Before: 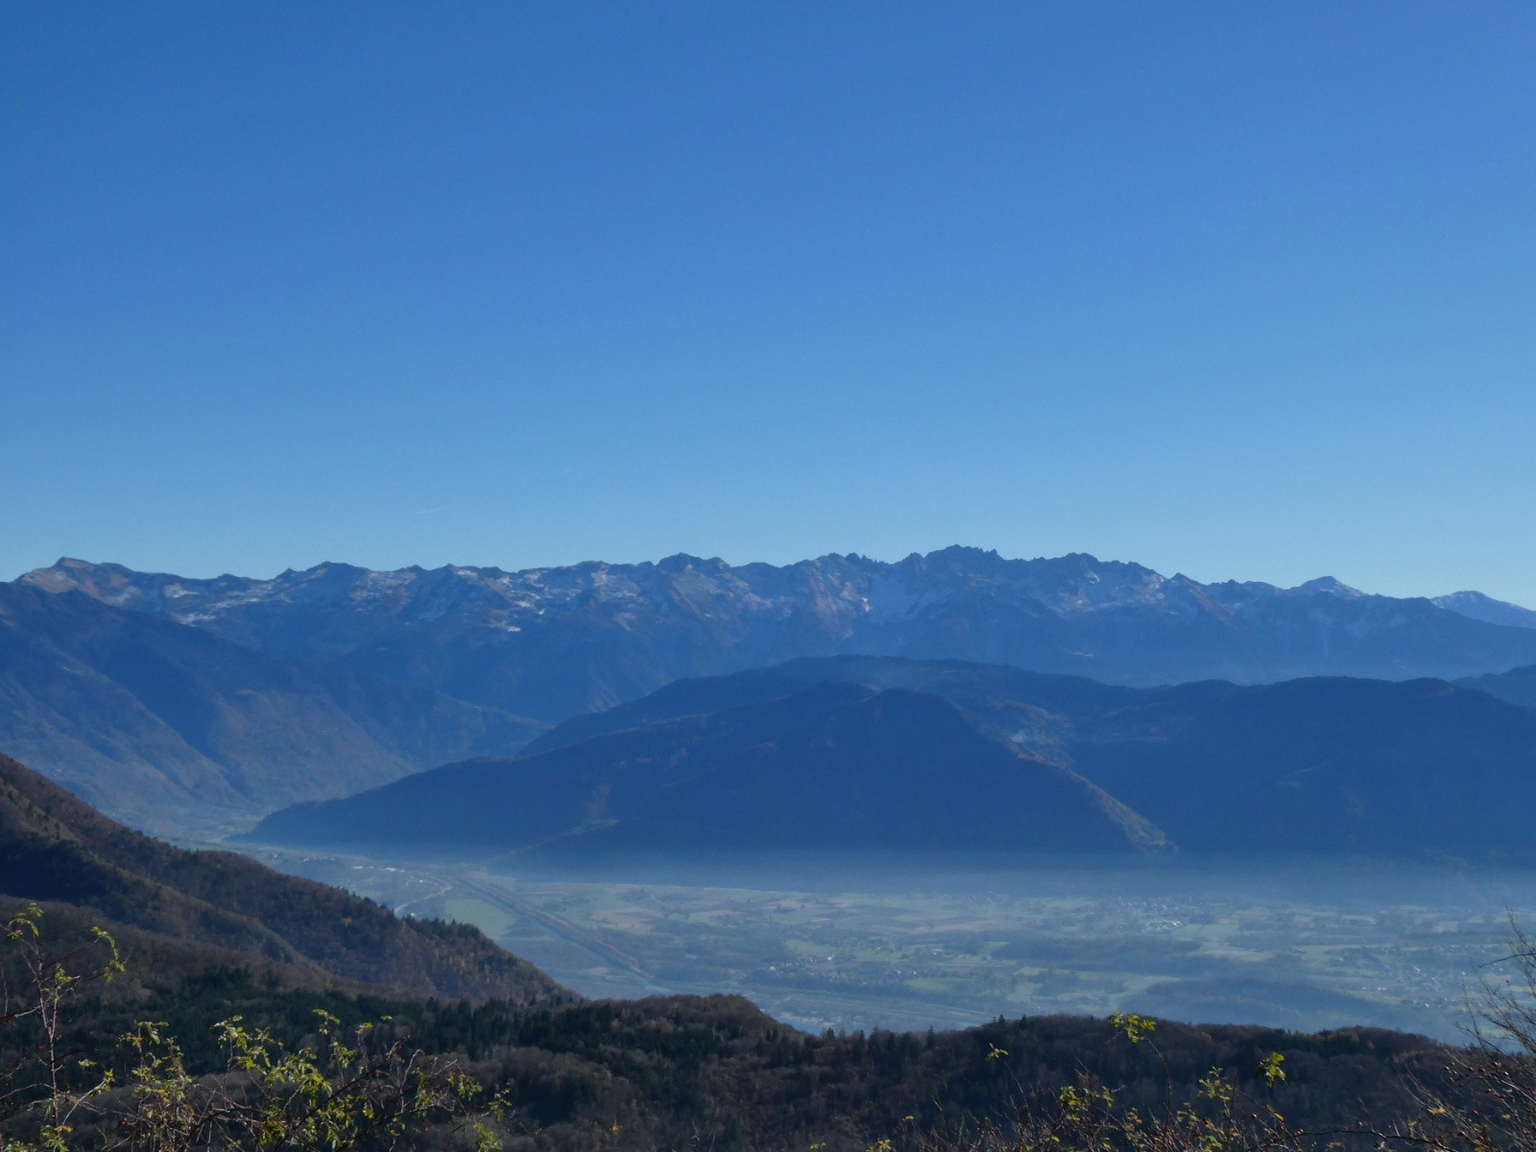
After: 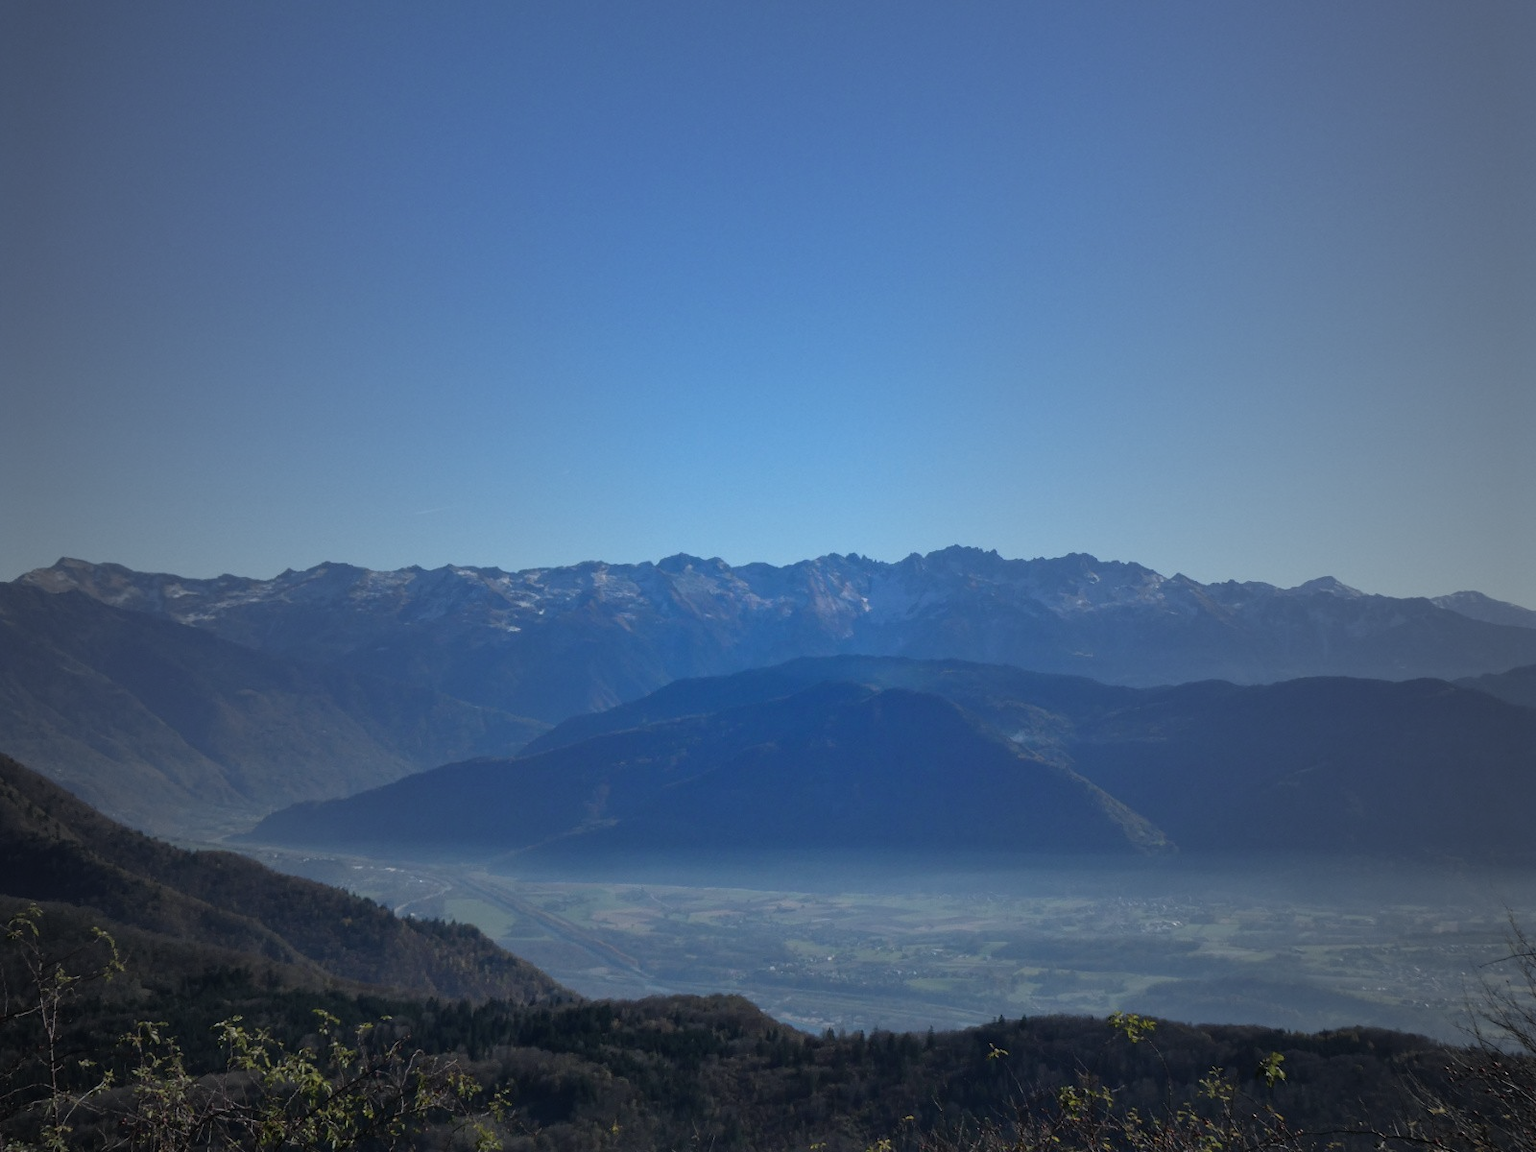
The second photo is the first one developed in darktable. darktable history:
vignetting: fall-off start 18.83%, fall-off radius 137.02%, width/height ratio 0.617, shape 0.577
